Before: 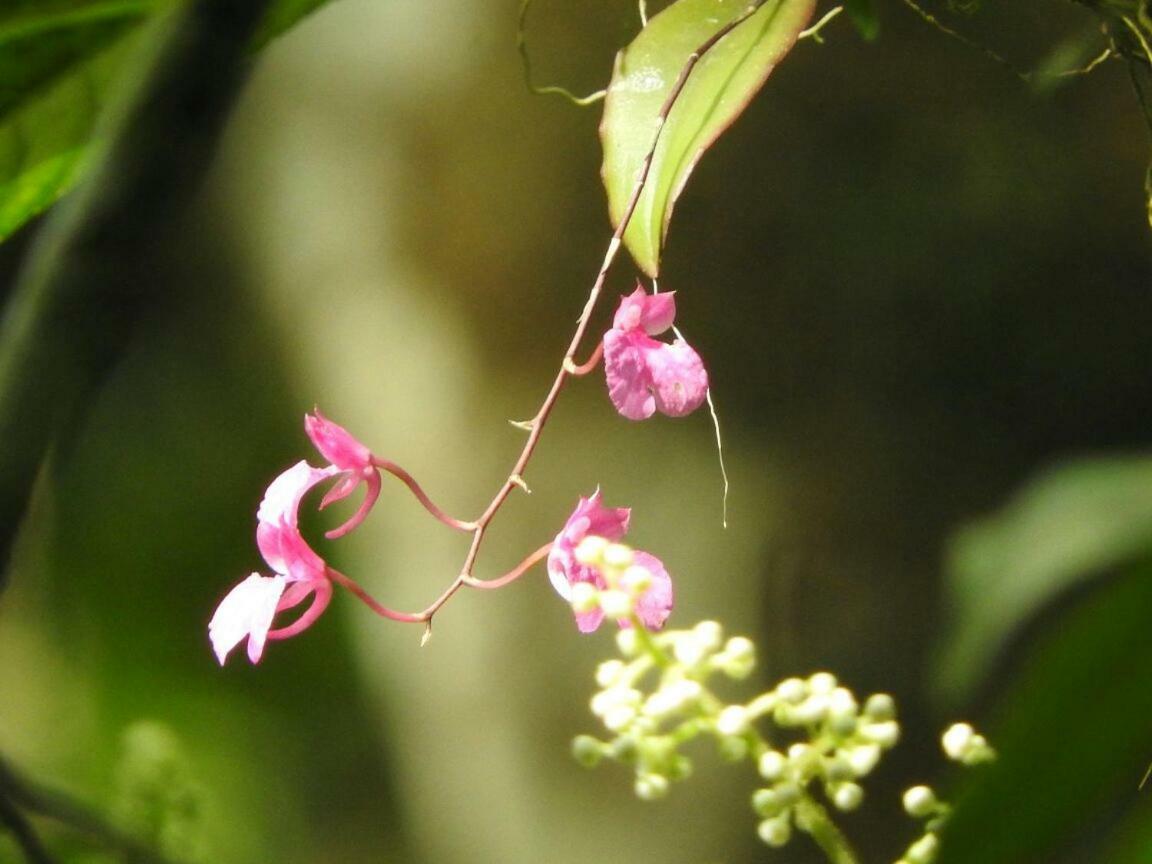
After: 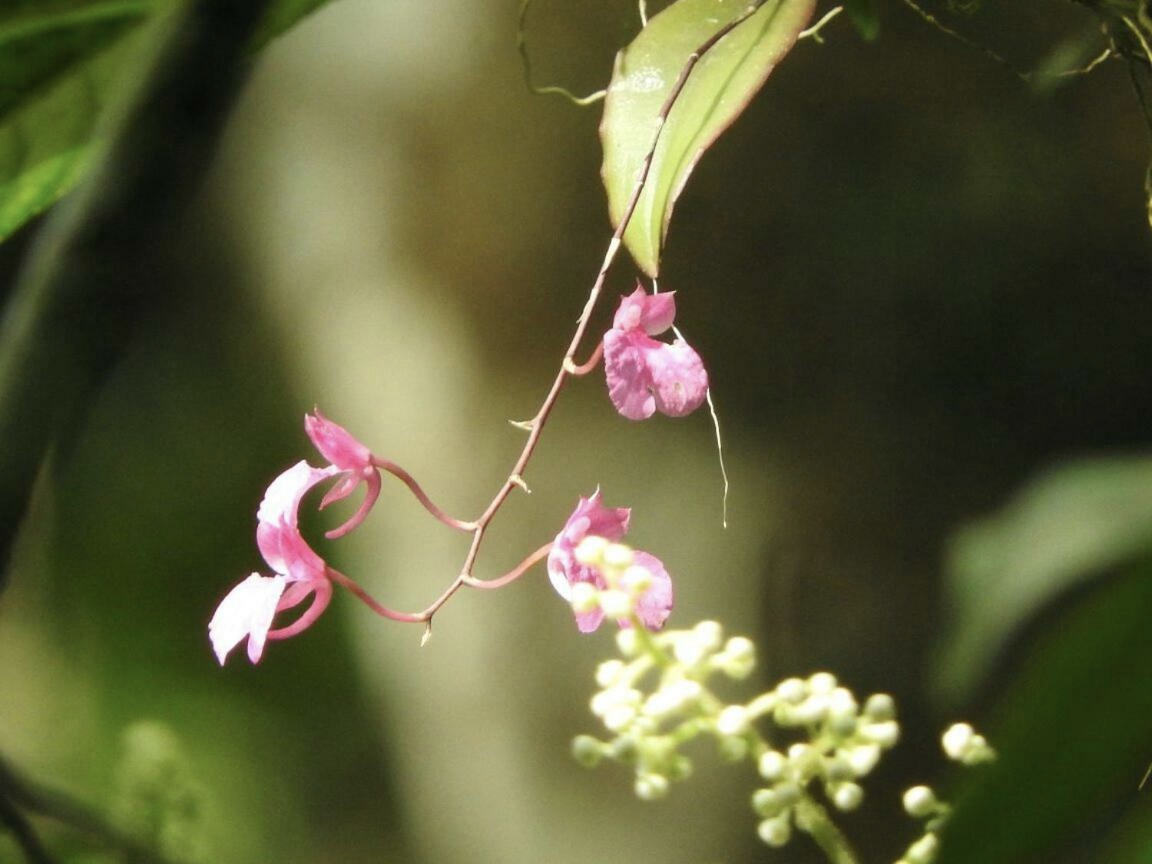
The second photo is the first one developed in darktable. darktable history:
contrast brightness saturation: contrast 0.063, brightness -0.006, saturation -0.213
